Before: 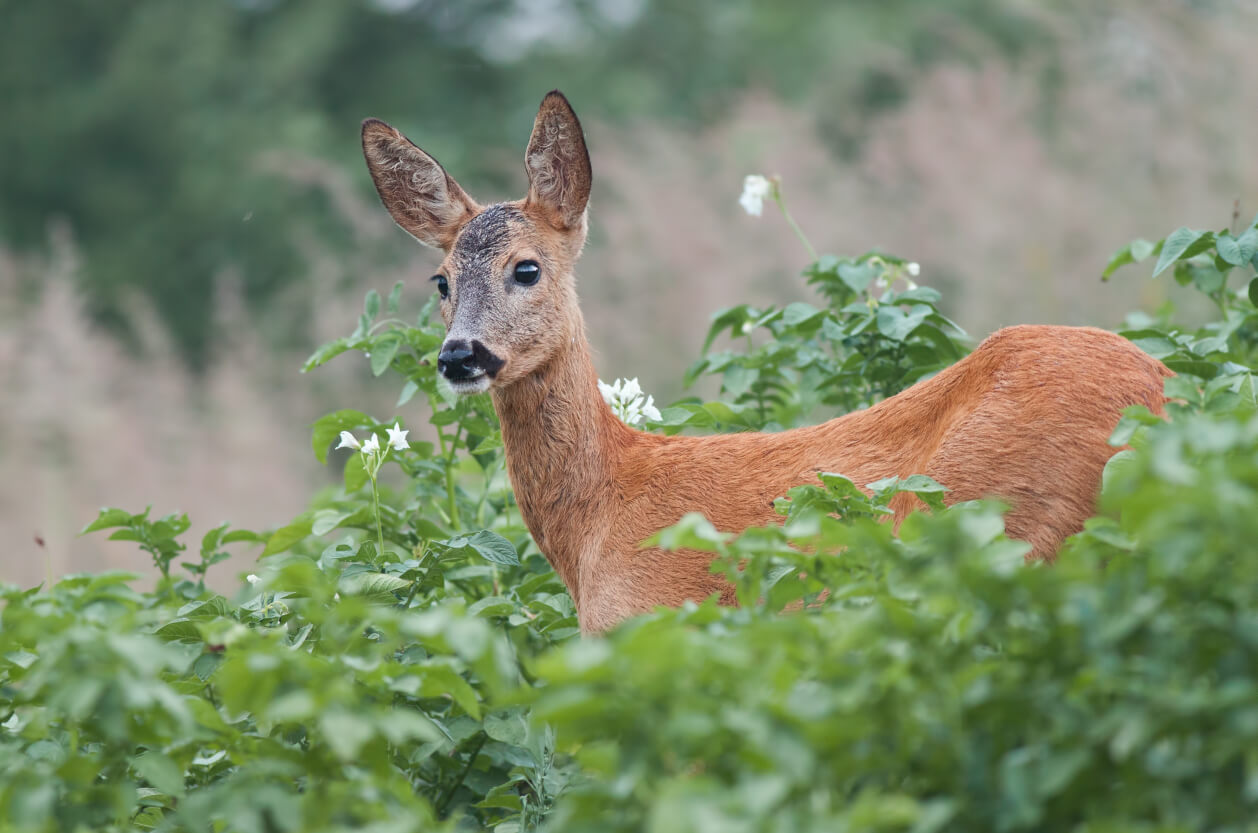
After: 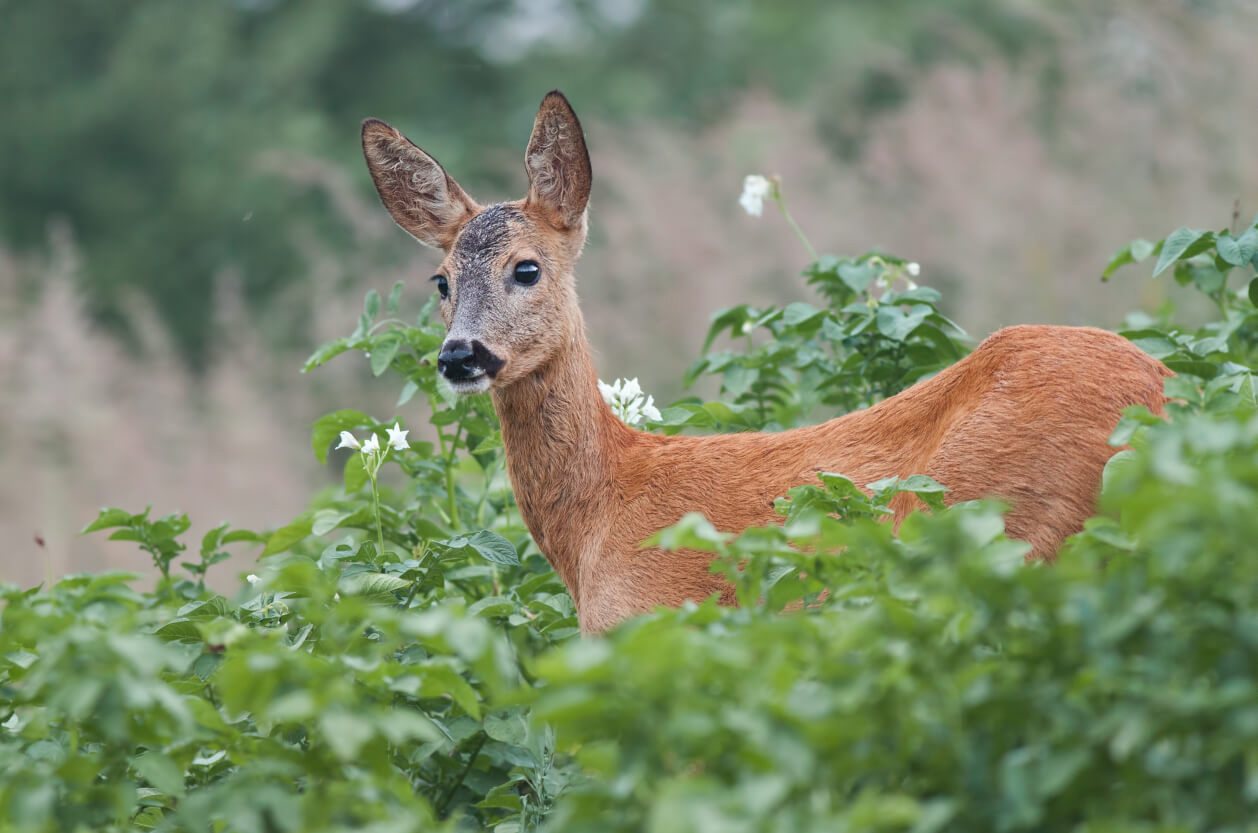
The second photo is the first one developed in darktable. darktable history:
shadows and highlights: shadows 58.9, soften with gaussian
